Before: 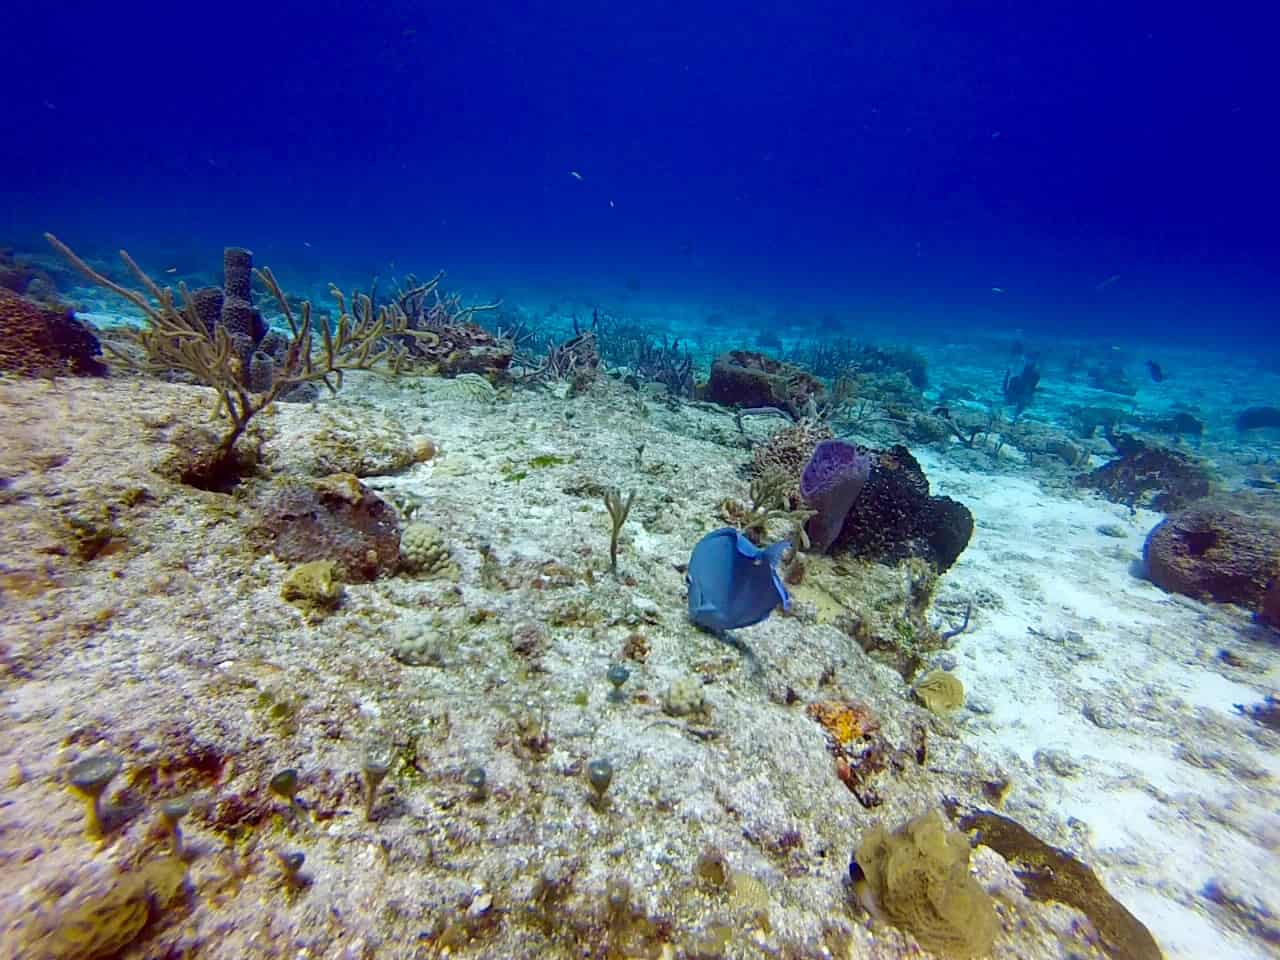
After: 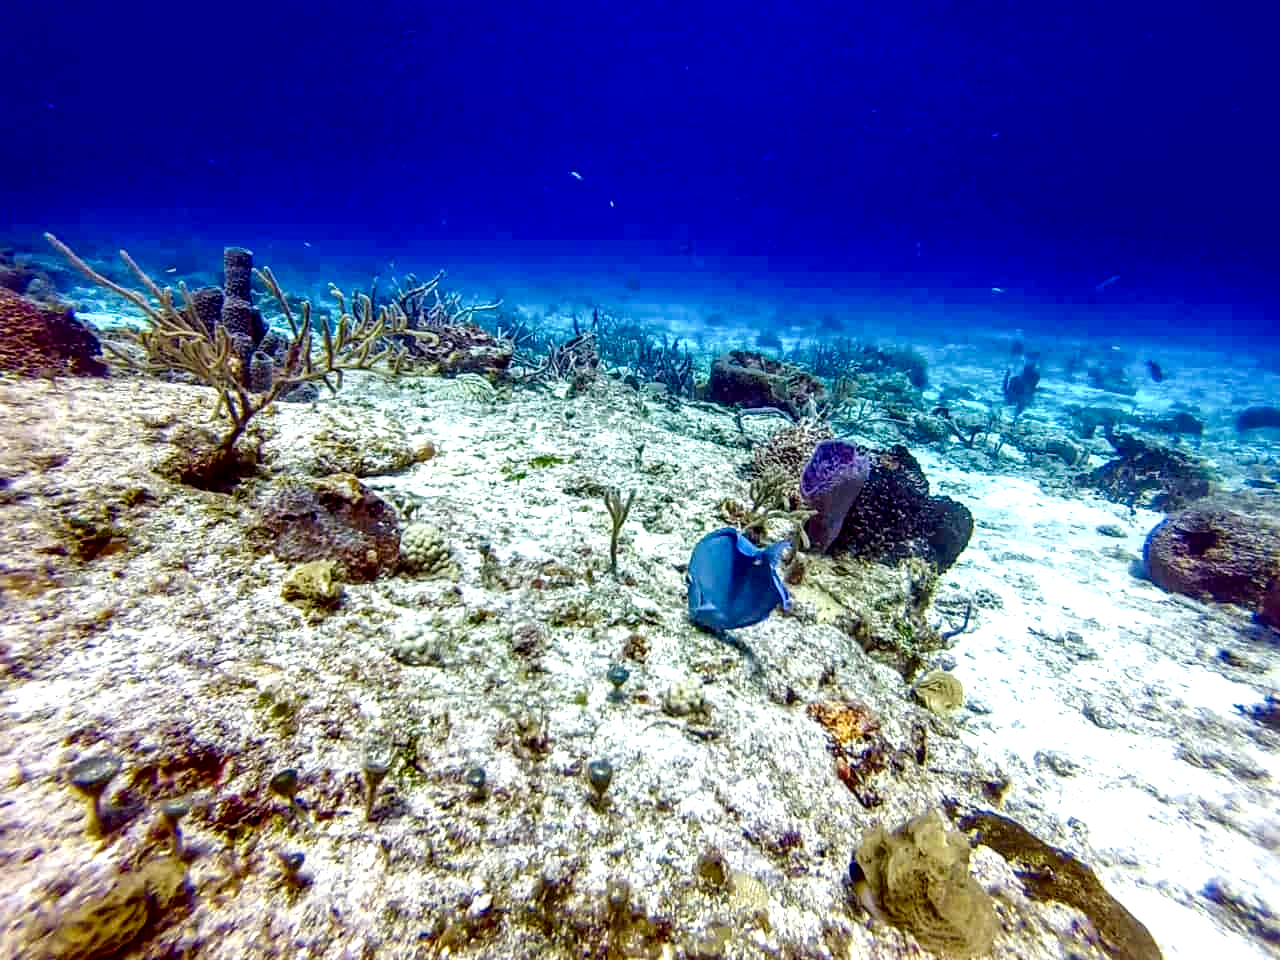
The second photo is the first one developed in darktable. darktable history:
local contrast: highlights 16%, detail 187%
exposure: black level correction -0.002, exposure 0.534 EV, compensate exposure bias true, compensate highlight preservation false
color balance rgb: perceptual saturation grading › global saturation 20%, perceptual saturation grading › highlights -50.311%, perceptual saturation grading › shadows 30.5%, global vibrance 18.466%
